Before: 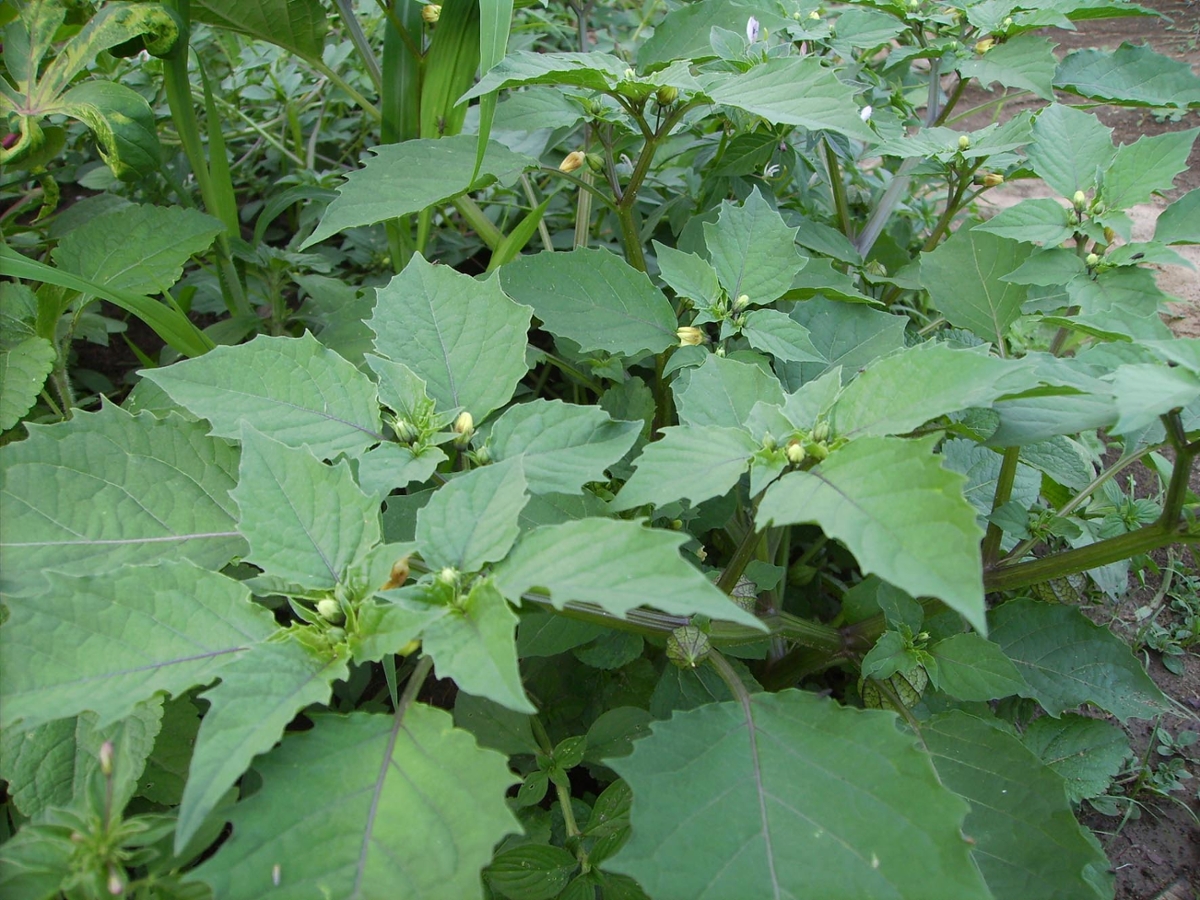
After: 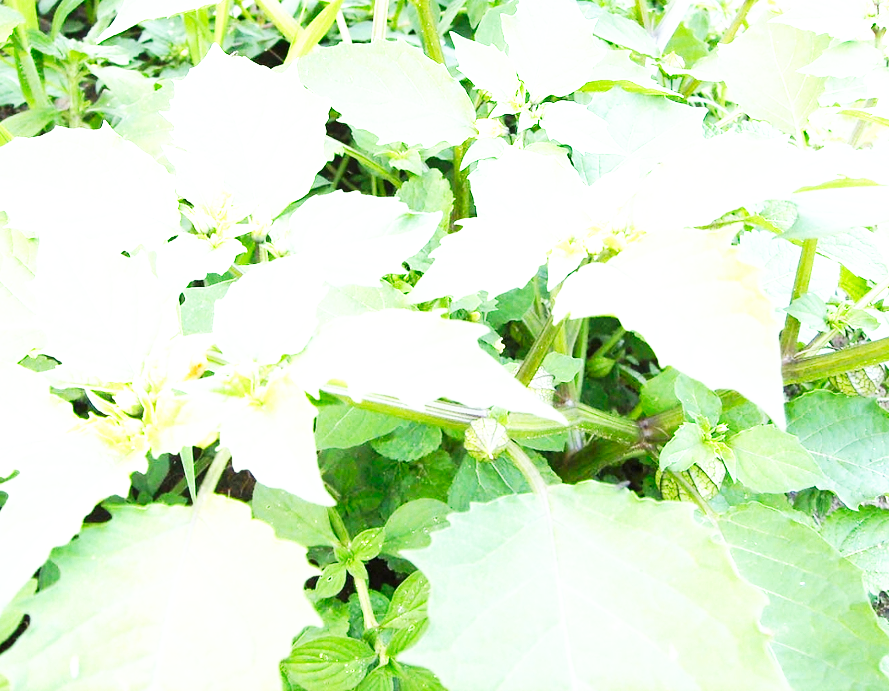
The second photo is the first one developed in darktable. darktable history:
exposure: black level correction 0, exposure 1.891 EV, compensate highlight preservation false
crop: left 16.872%, top 23.136%, right 8.998%
base curve: curves: ch0 [(0, 0) (0.007, 0.004) (0.027, 0.03) (0.046, 0.07) (0.207, 0.54) (0.442, 0.872) (0.673, 0.972) (1, 1)], preserve colors none
